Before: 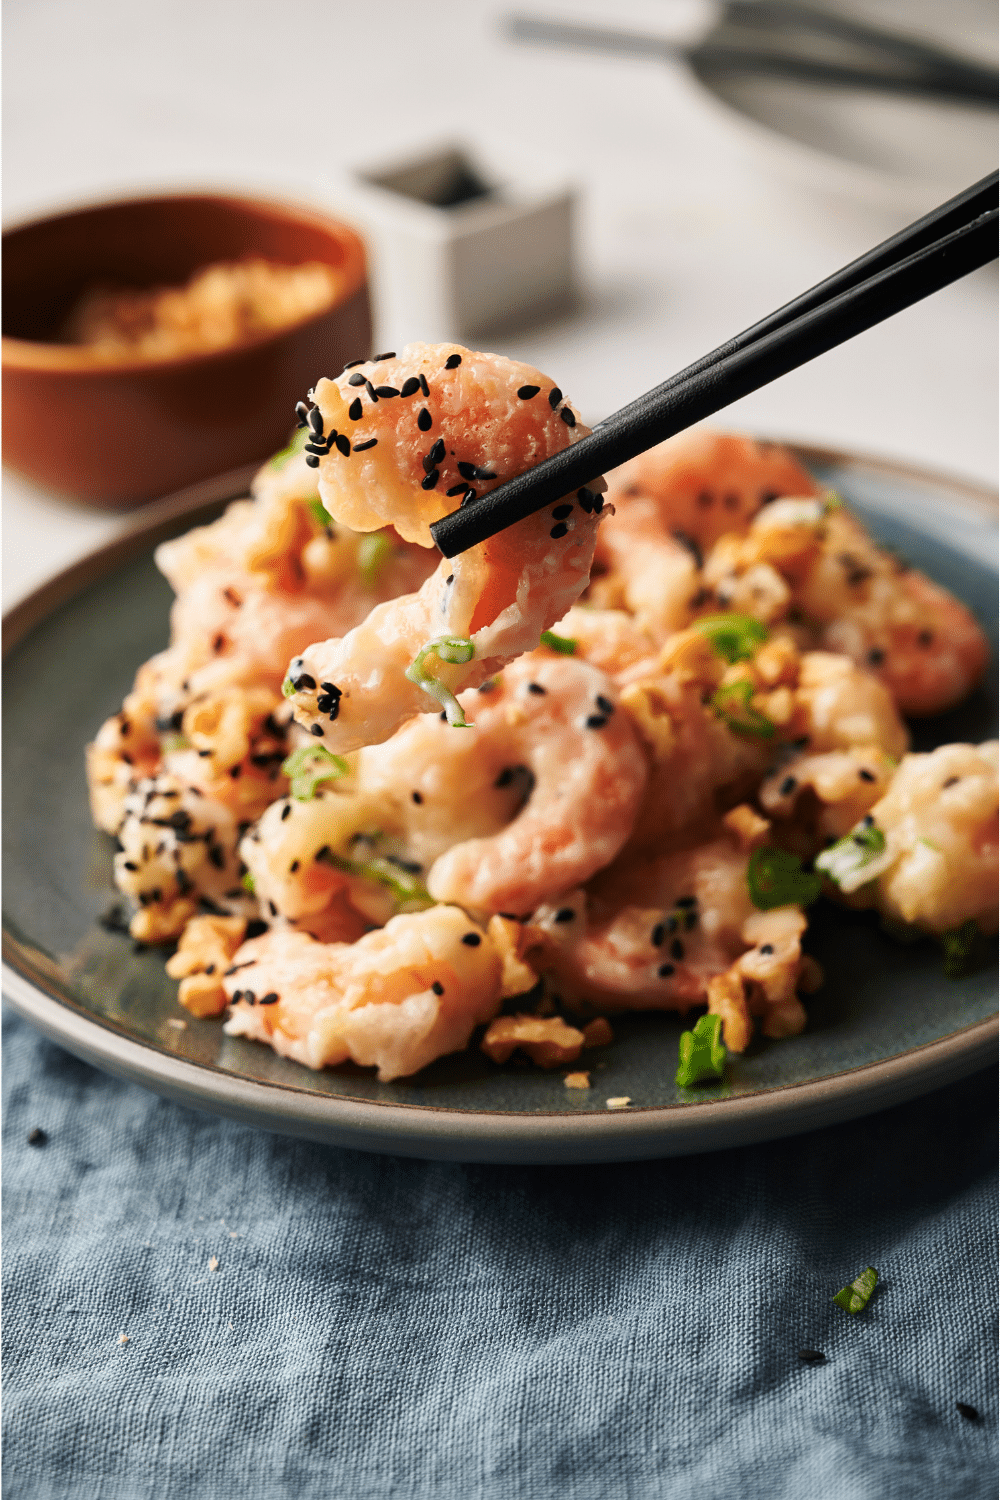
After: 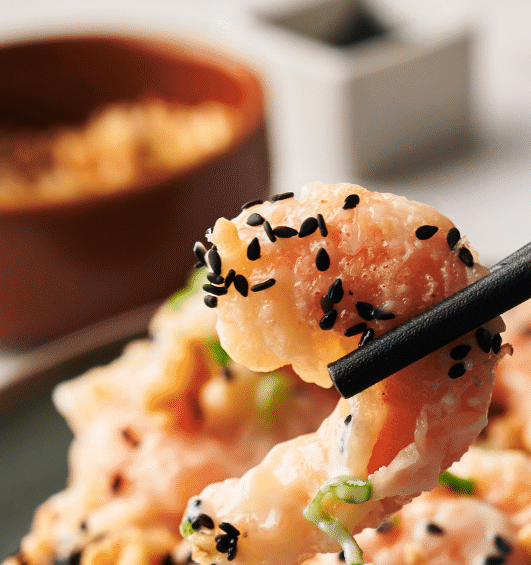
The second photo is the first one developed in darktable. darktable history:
crop: left 10.29%, top 10.722%, right 36.573%, bottom 51.599%
